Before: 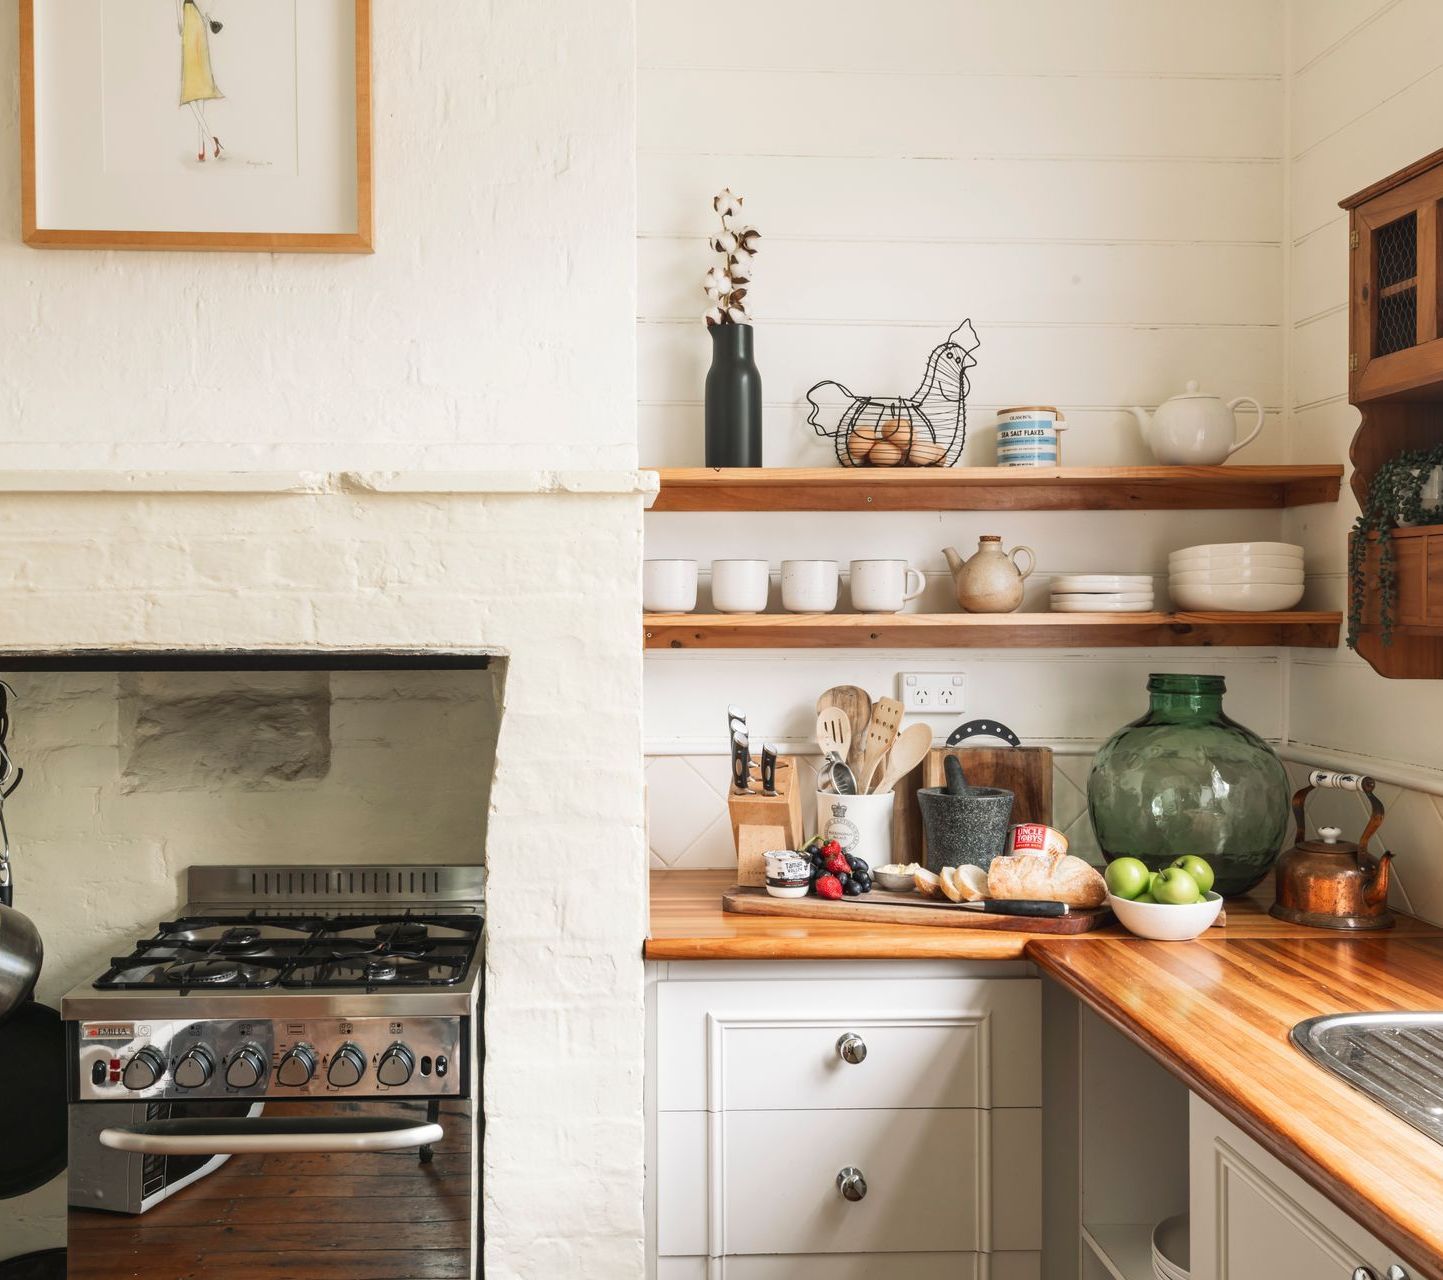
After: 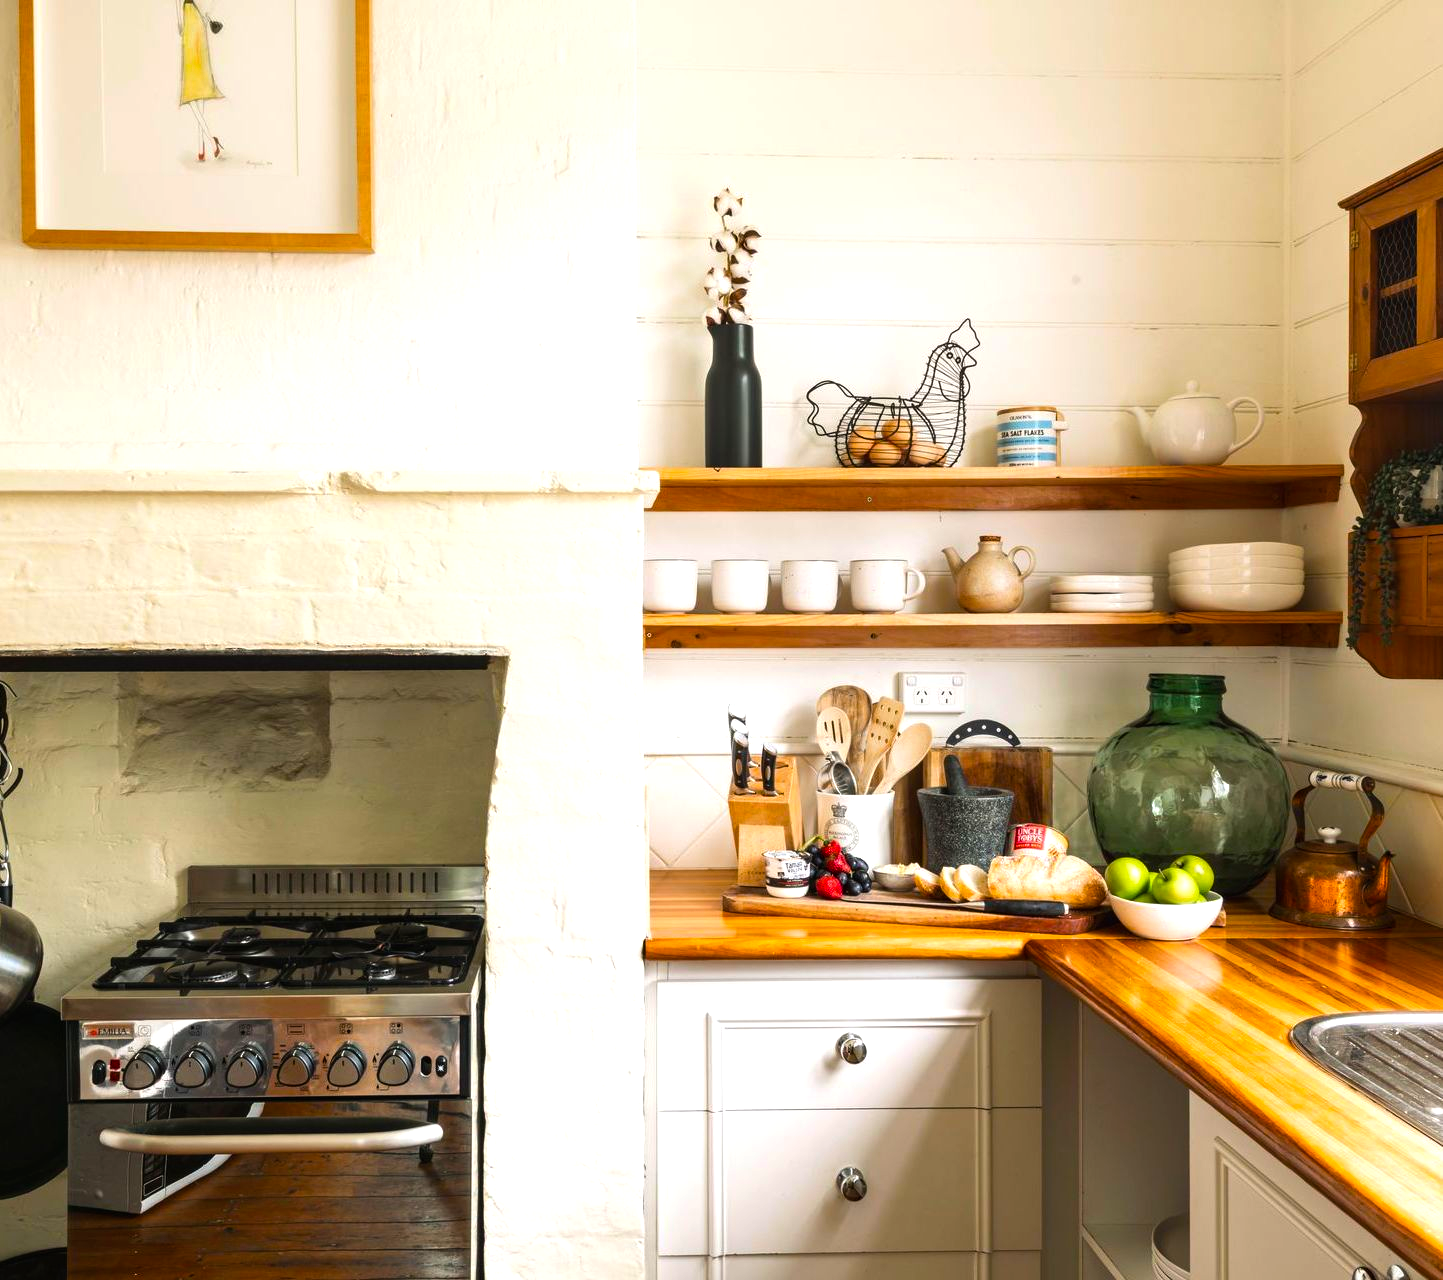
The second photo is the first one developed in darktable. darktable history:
color balance rgb: linear chroma grading › global chroma 14.711%, perceptual saturation grading › global saturation 25.634%, global vibrance 24.994%, contrast 19.718%
